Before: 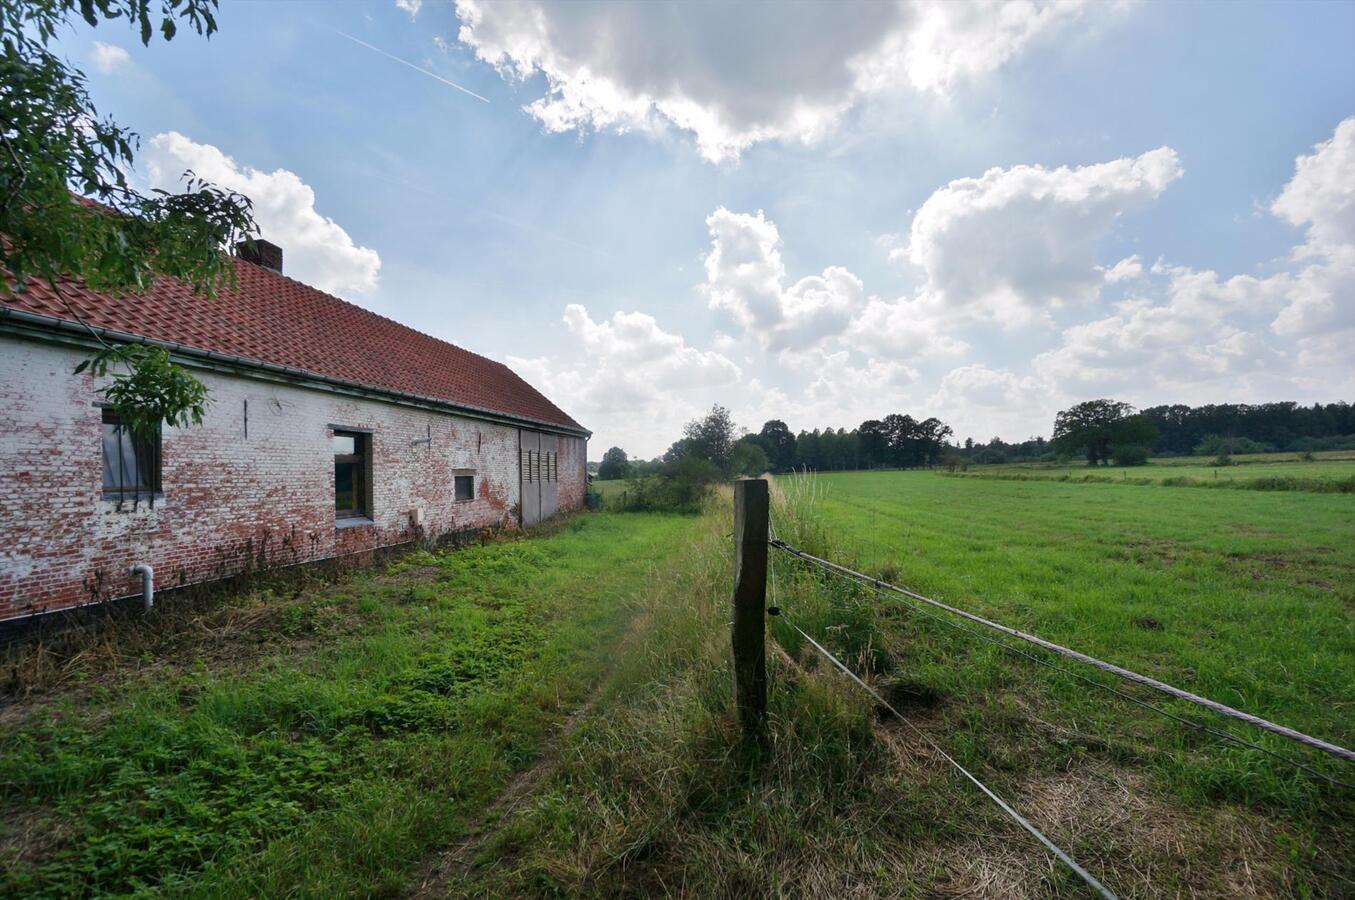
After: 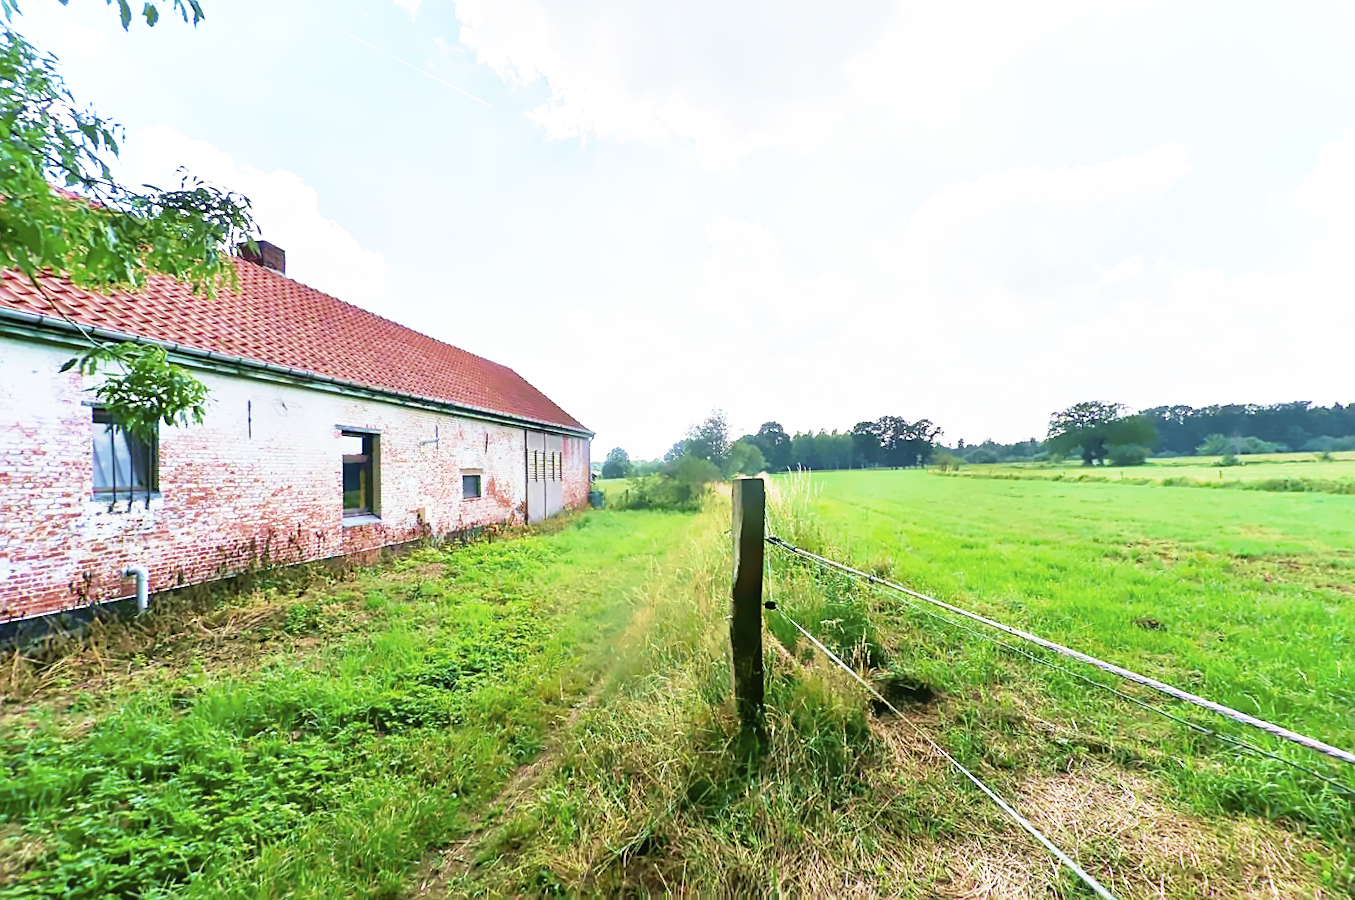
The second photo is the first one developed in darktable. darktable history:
sharpen: on, module defaults
lens correction: crop 2, focal 14, aperture 3.5, distance 0.965, camera "E-M10", lens "Olympus M.Zuiko Digital ED 14-42mm f/3.5-5.6 II R"
velvia: strength 75%
base curve: curves: ch0 [(0, 0) (0.012, 0.01) (0.073, 0.168) (0.31, 0.711) (0.645, 0.957) (1, 1)], preserve colors none
color contrast: green-magenta contrast 1.2, blue-yellow contrast 1.2
unbreak input profile: mode gamma, linear 0, gamma 0.74
denoise (profiled): central pixel weight 0, a [-1, 0, 0], b [0, 0, 0], mode non-local means, y [[0, 0, 0.5 ×5] ×4, [0.5 ×7], [0.5 ×7]], fix various bugs in algorithm false, upgrade profiled transform false, color mode RGB, compensate highlight preservation false
